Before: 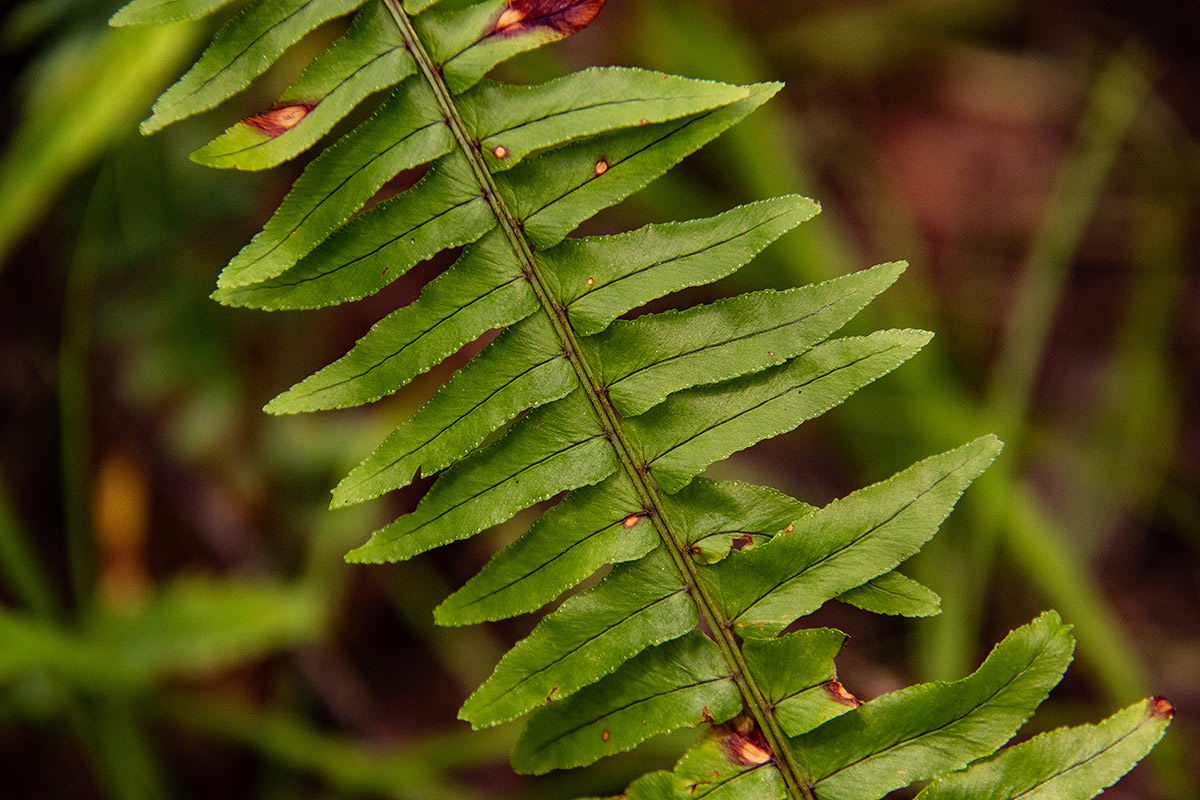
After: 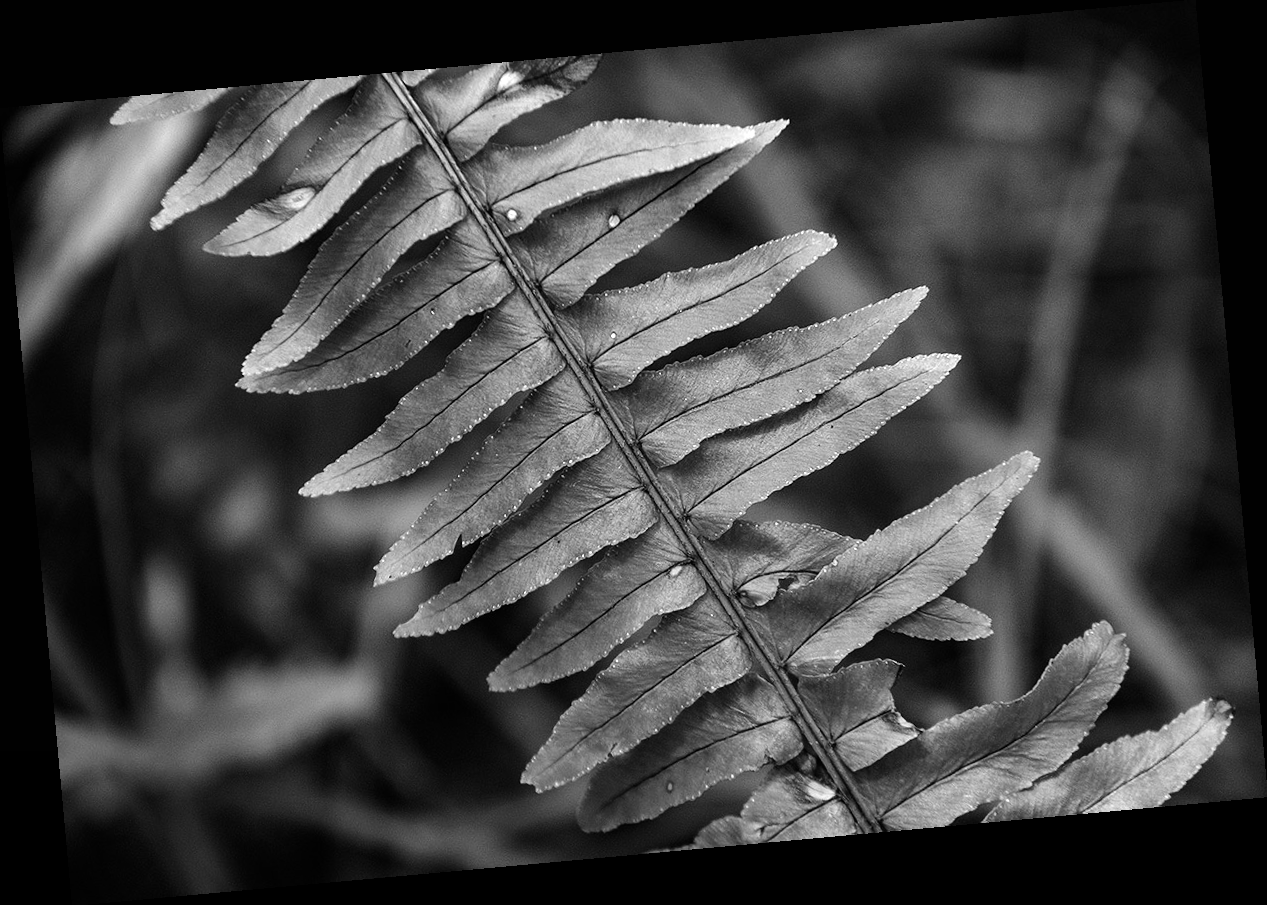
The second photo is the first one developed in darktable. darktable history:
rotate and perspective: rotation -5.2°, automatic cropping off
color calibration: output gray [0.22, 0.42, 0.37, 0], gray › normalize channels true, illuminant same as pipeline (D50), adaptation XYZ, x 0.346, y 0.359, gamut compression 0
exposure: black level correction 0, exposure 0.5 EV, compensate highlight preservation false
graduated density: rotation -180°, offset 24.95
tone equalizer: -8 EV -0.75 EV, -7 EV -0.7 EV, -6 EV -0.6 EV, -5 EV -0.4 EV, -3 EV 0.4 EV, -2 EV 0.6 EV, -1 EV 0.7 EV, +0 EV 0.75 EV, edges refinement/feathering 500, mask exposure compensation -1.57 EV, preserve details no
white balance: emerald 1
